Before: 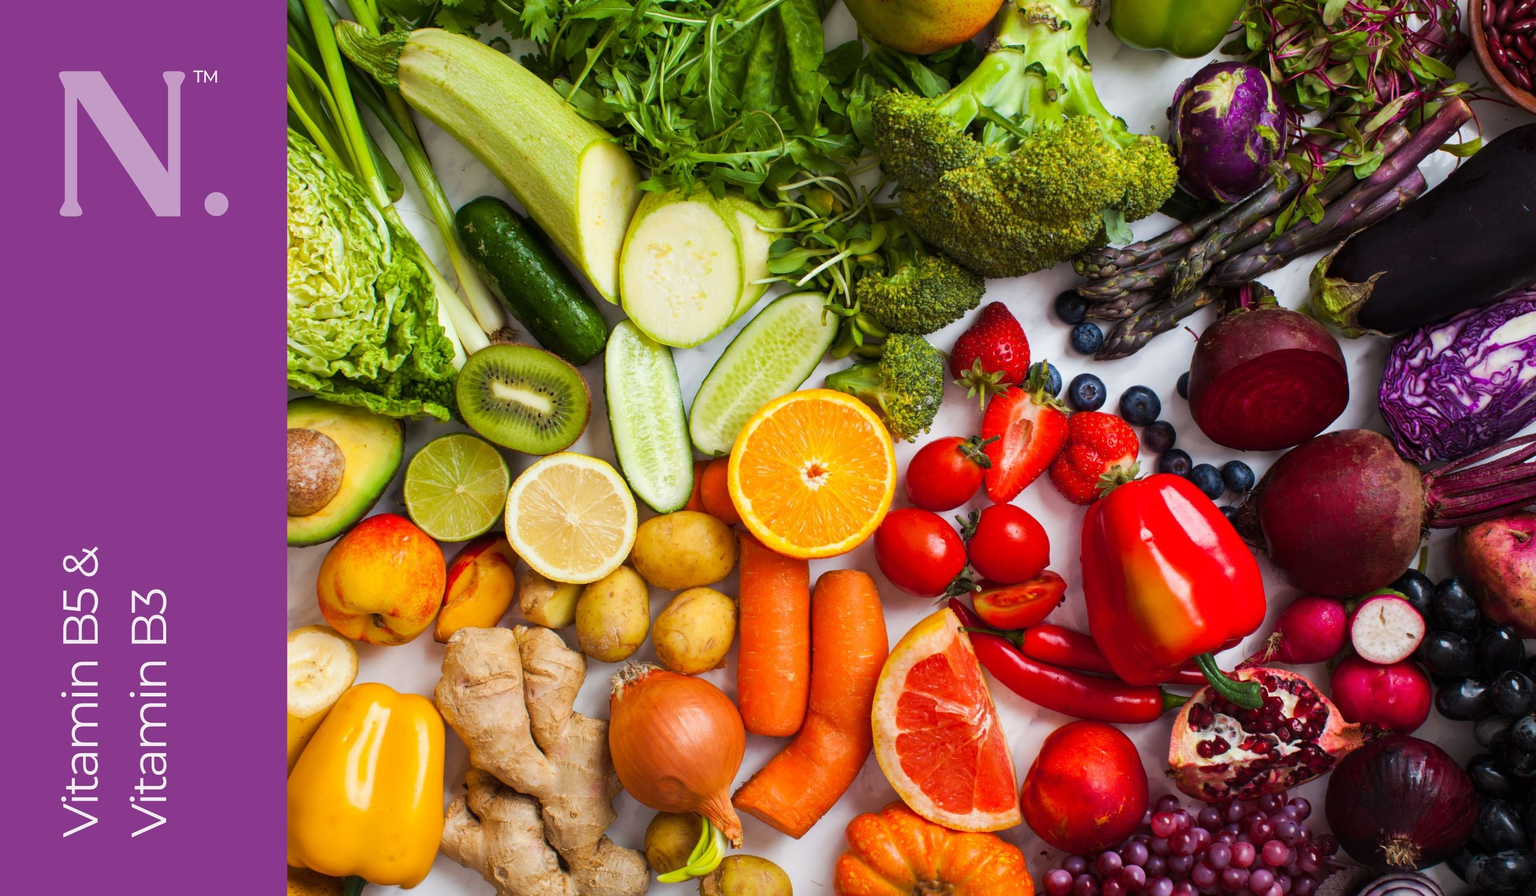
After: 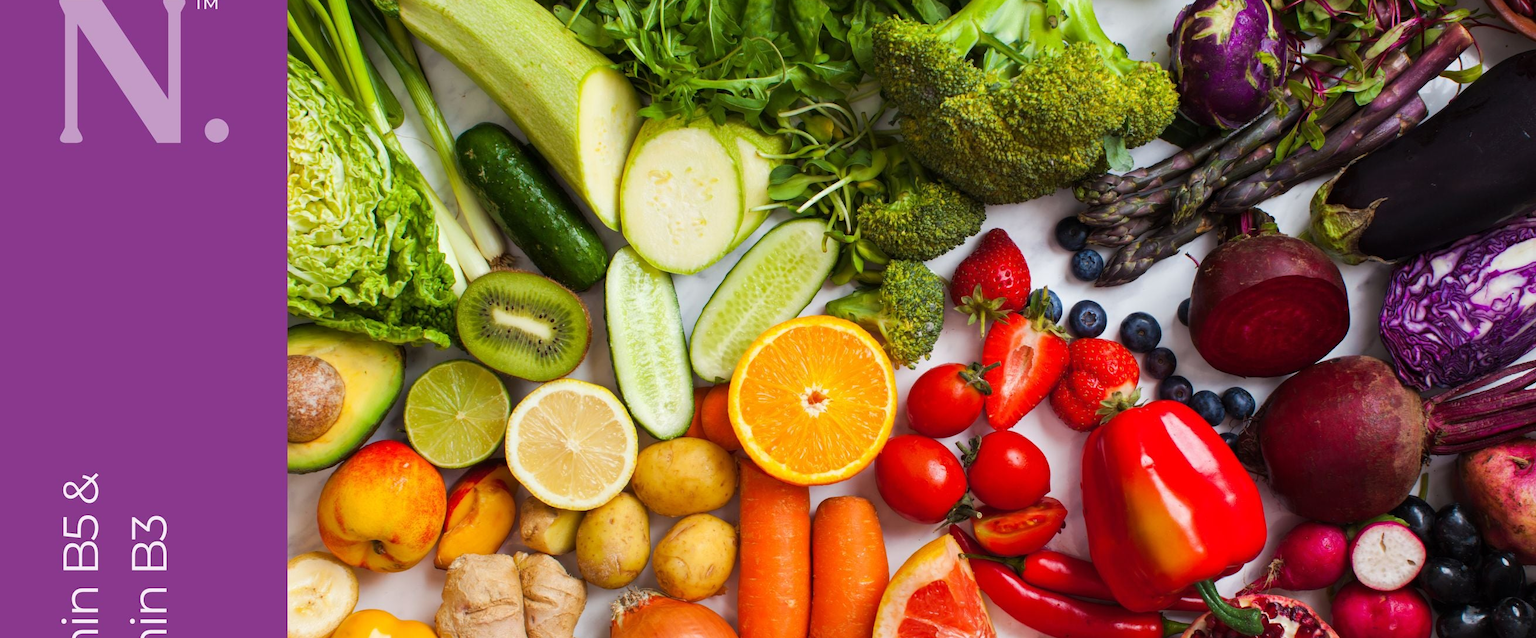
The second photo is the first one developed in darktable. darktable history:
crop and rotate: top 8.344%, bottom 20.459%
